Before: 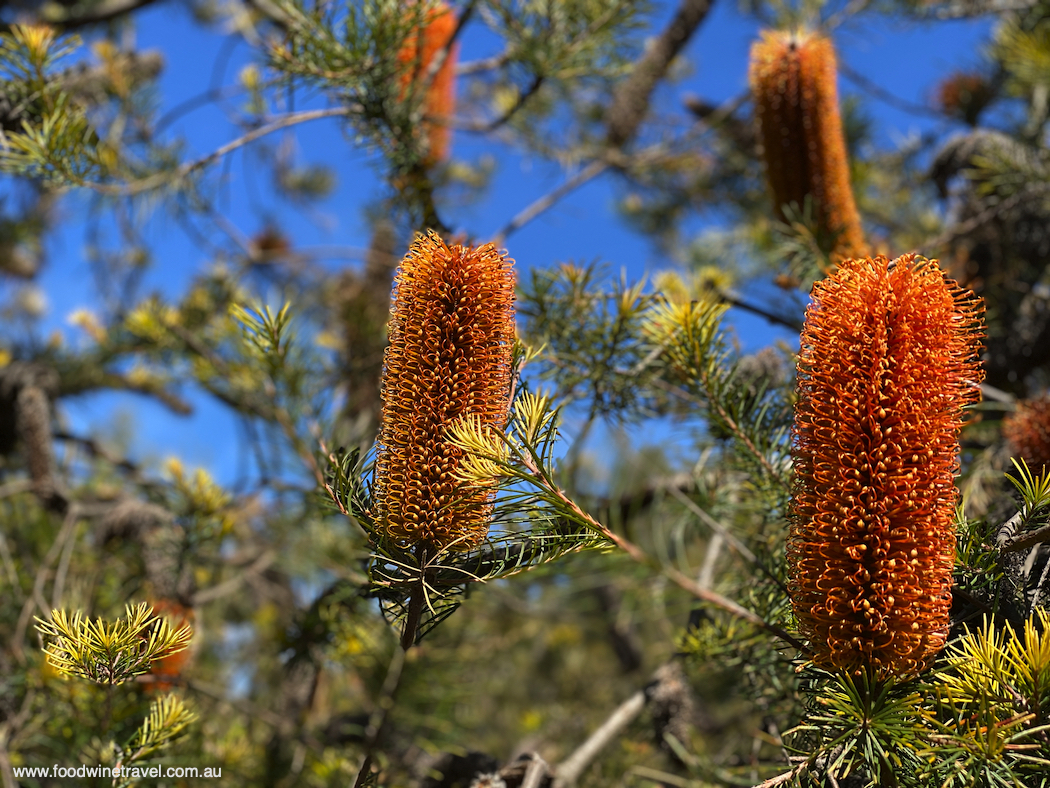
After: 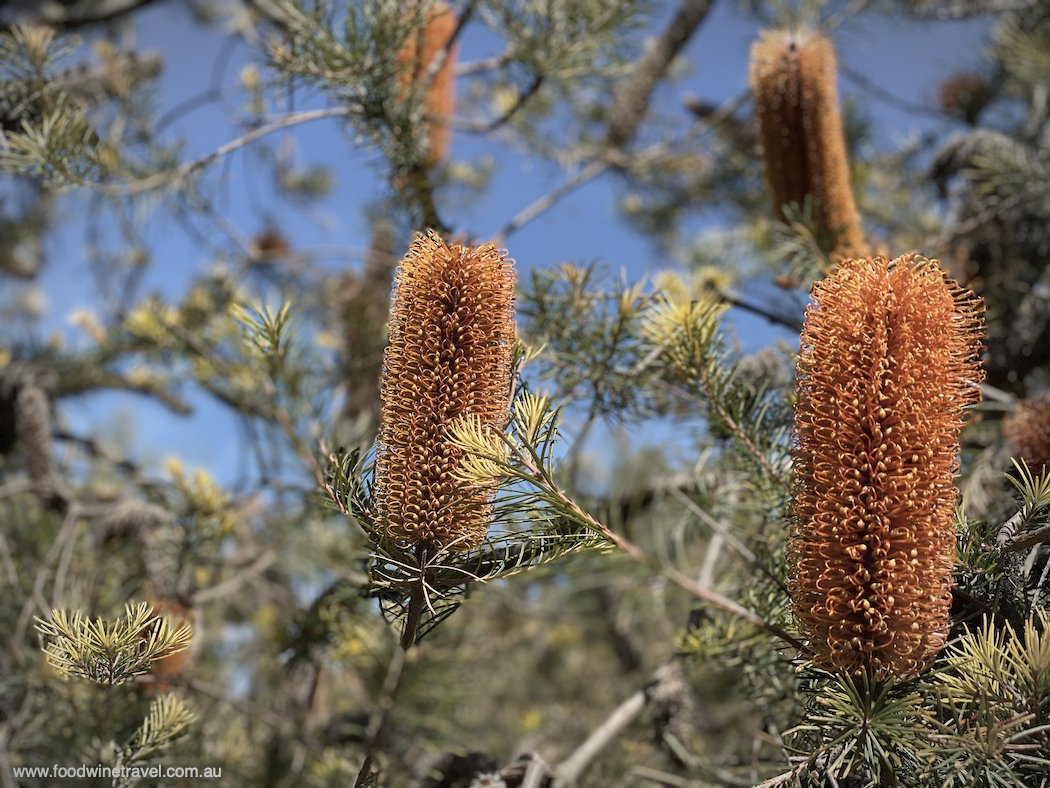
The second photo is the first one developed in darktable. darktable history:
exposure: compensate highlight preservation false
vignetting: fall-off radius 70%, automatic ratio true
contrast brightness saturation: contrast 0.1, saturation -0.36
shadows and highlights: on, module defaults
